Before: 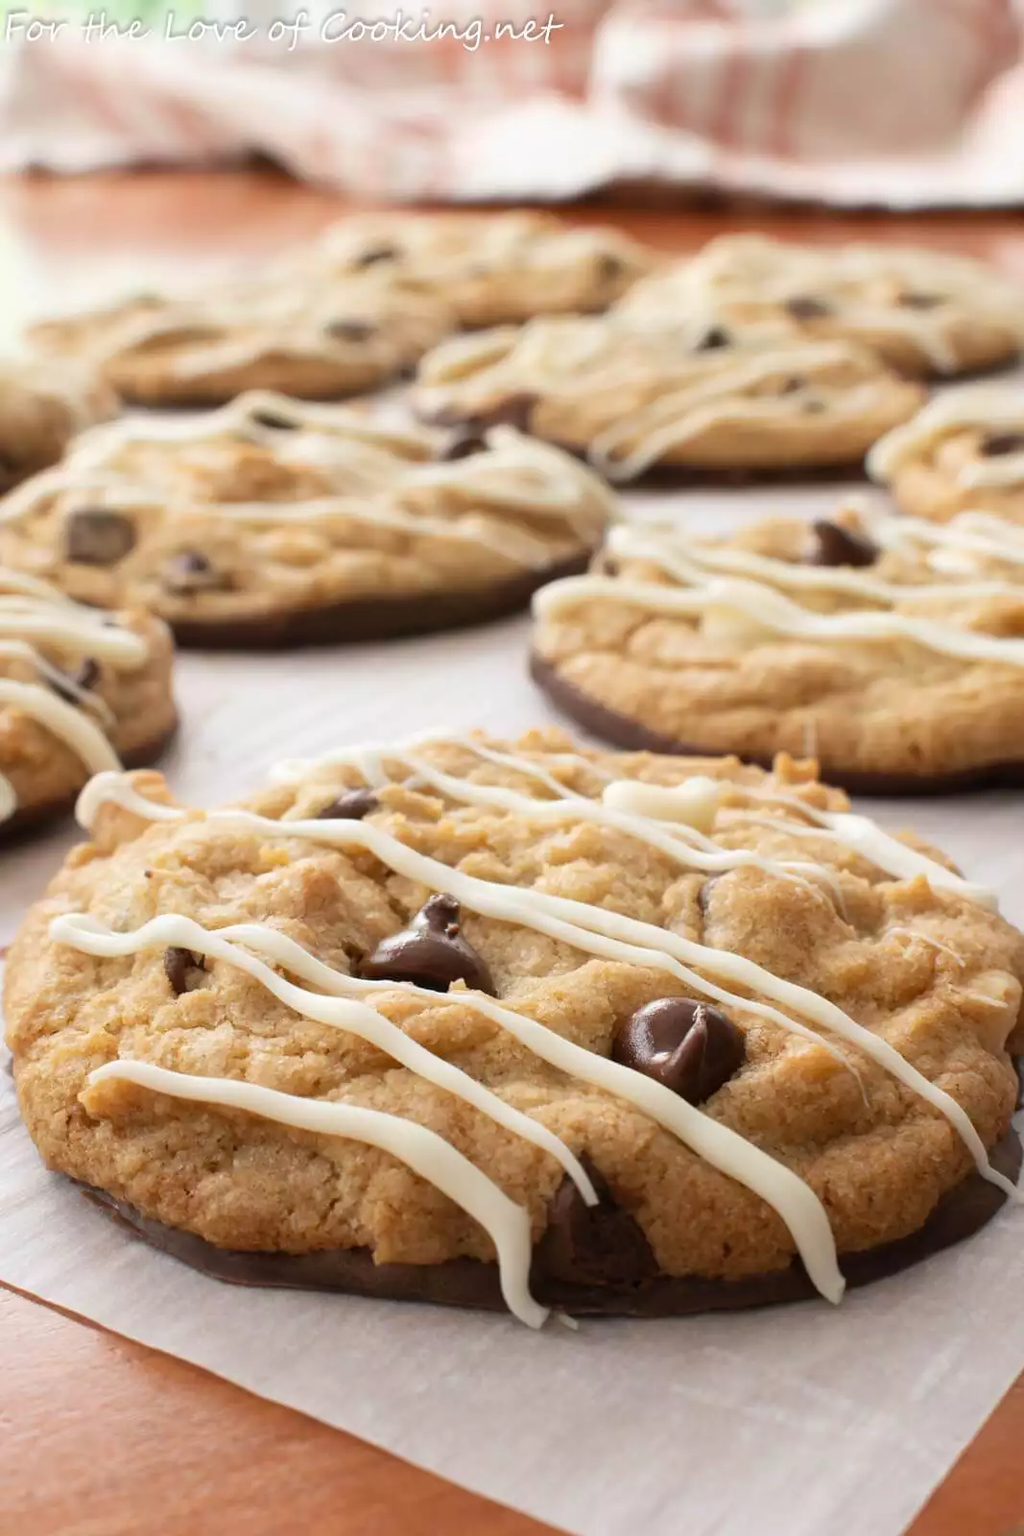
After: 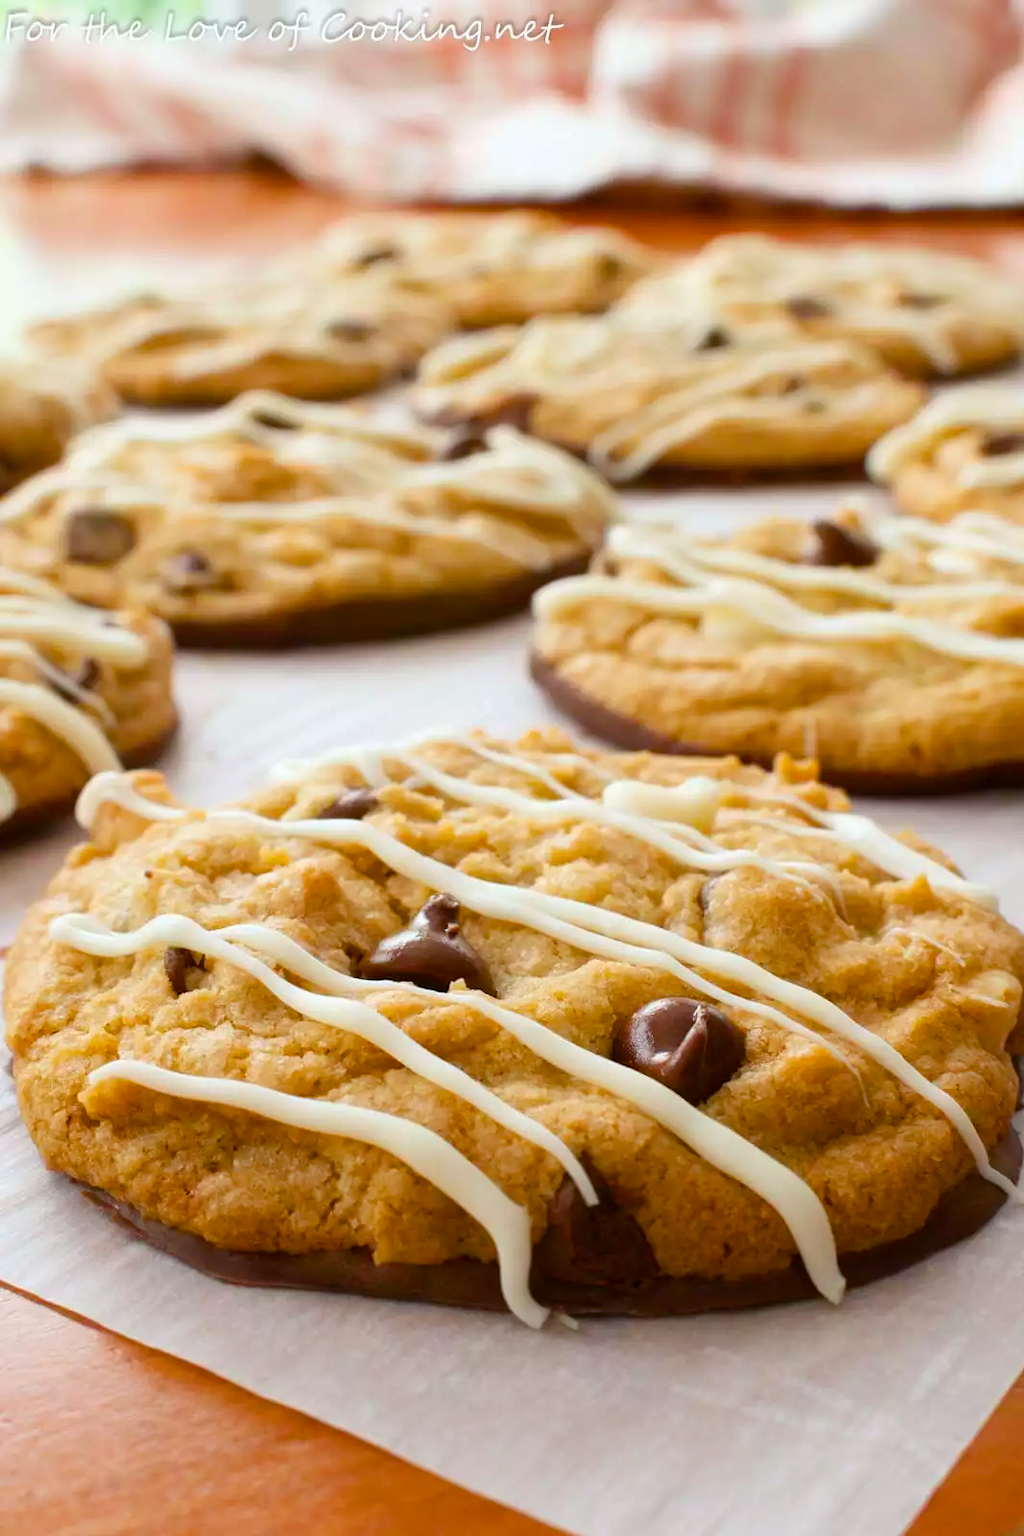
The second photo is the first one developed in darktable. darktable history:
color correction: highlights a* -2.77, highlights b* -2.76, shadows a* 2.27, shadows b* 2.98
color balance rgb: linear chroma grading › shadows 31.595%, linear chroma grading › global chroma -1.702%, linear chroma grading › mid-tones 4.198%, perceptual saturation grading › global saturation 30.421%
